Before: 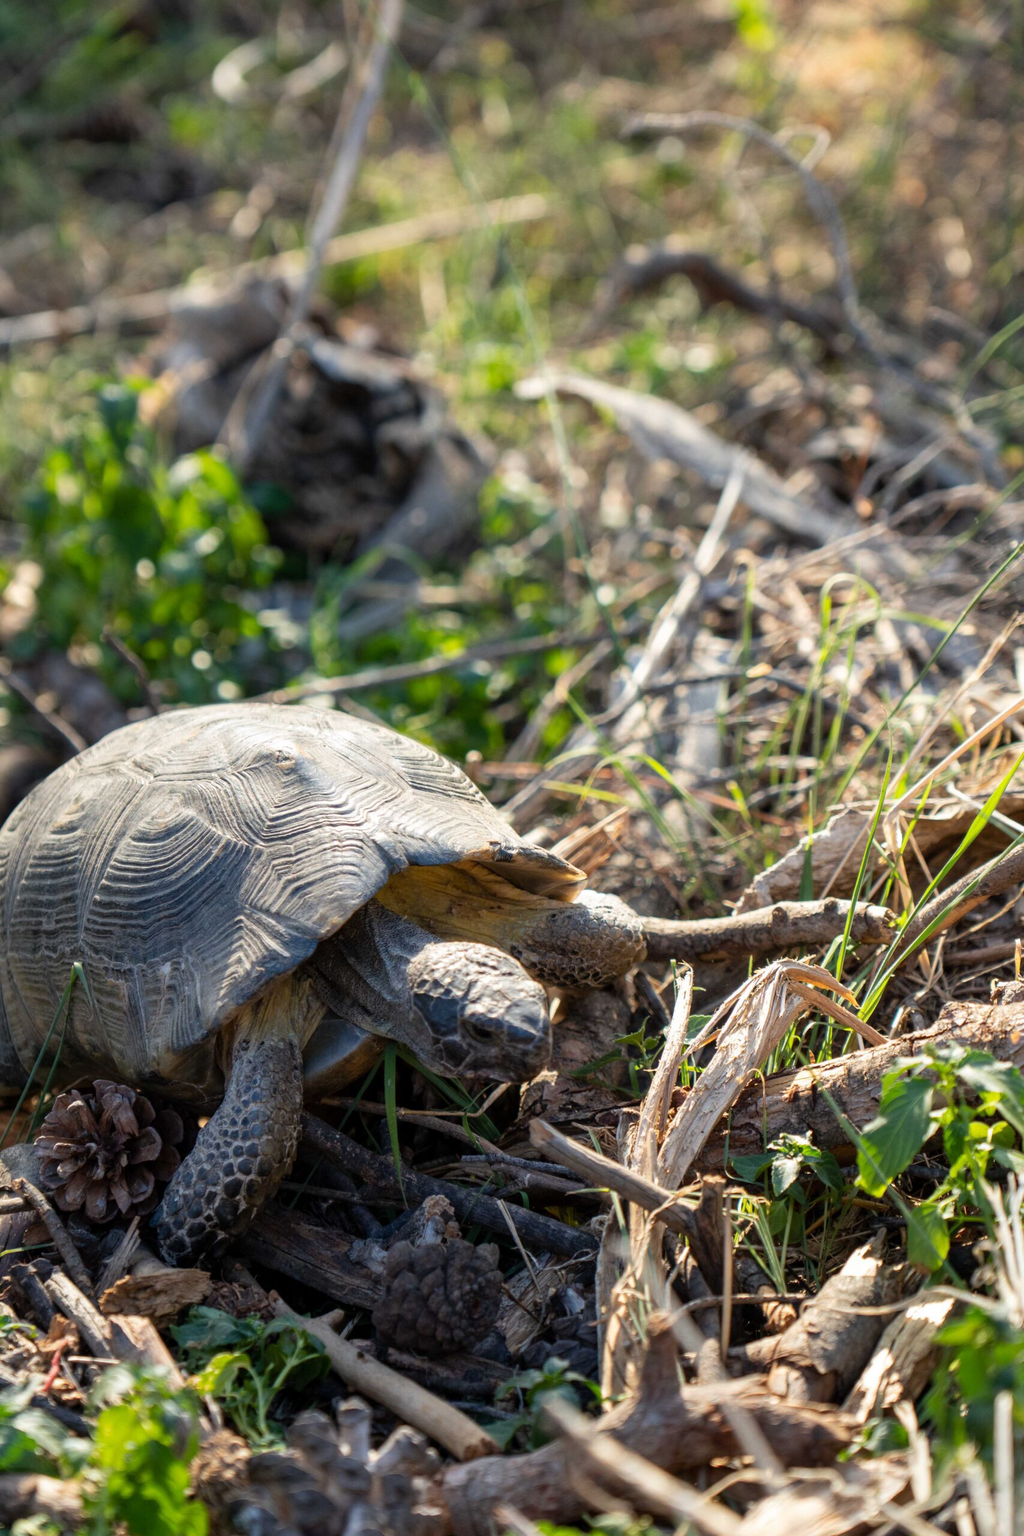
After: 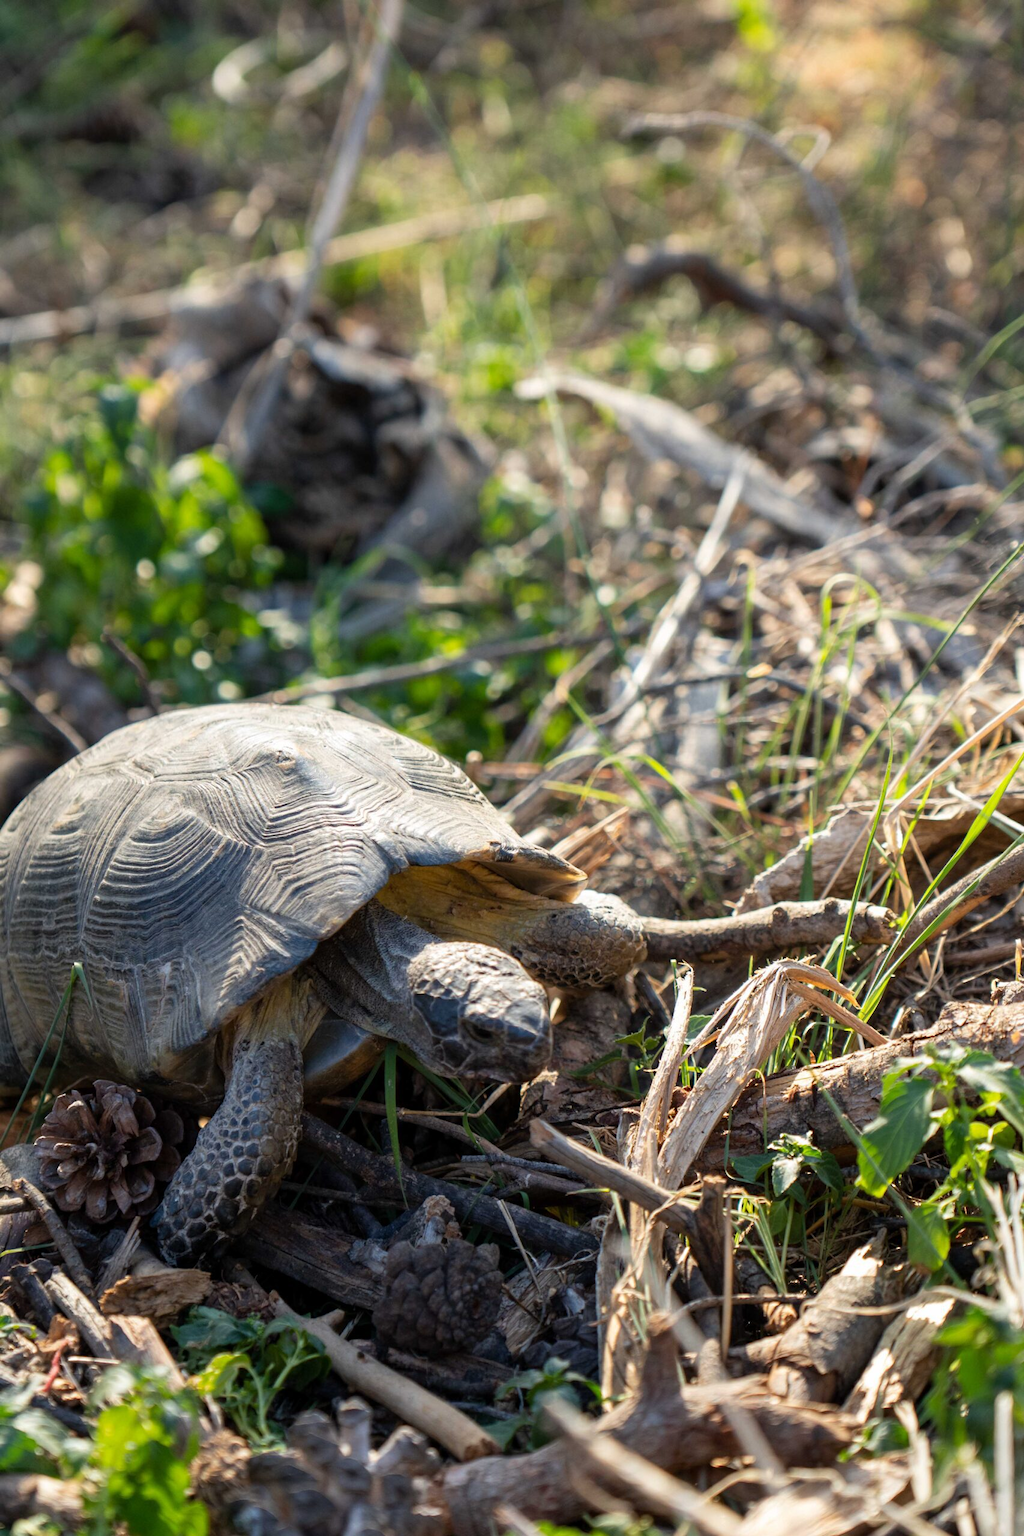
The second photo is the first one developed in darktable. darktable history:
sharpen: radius 5.308, amount 0.31, threshold 26.735
